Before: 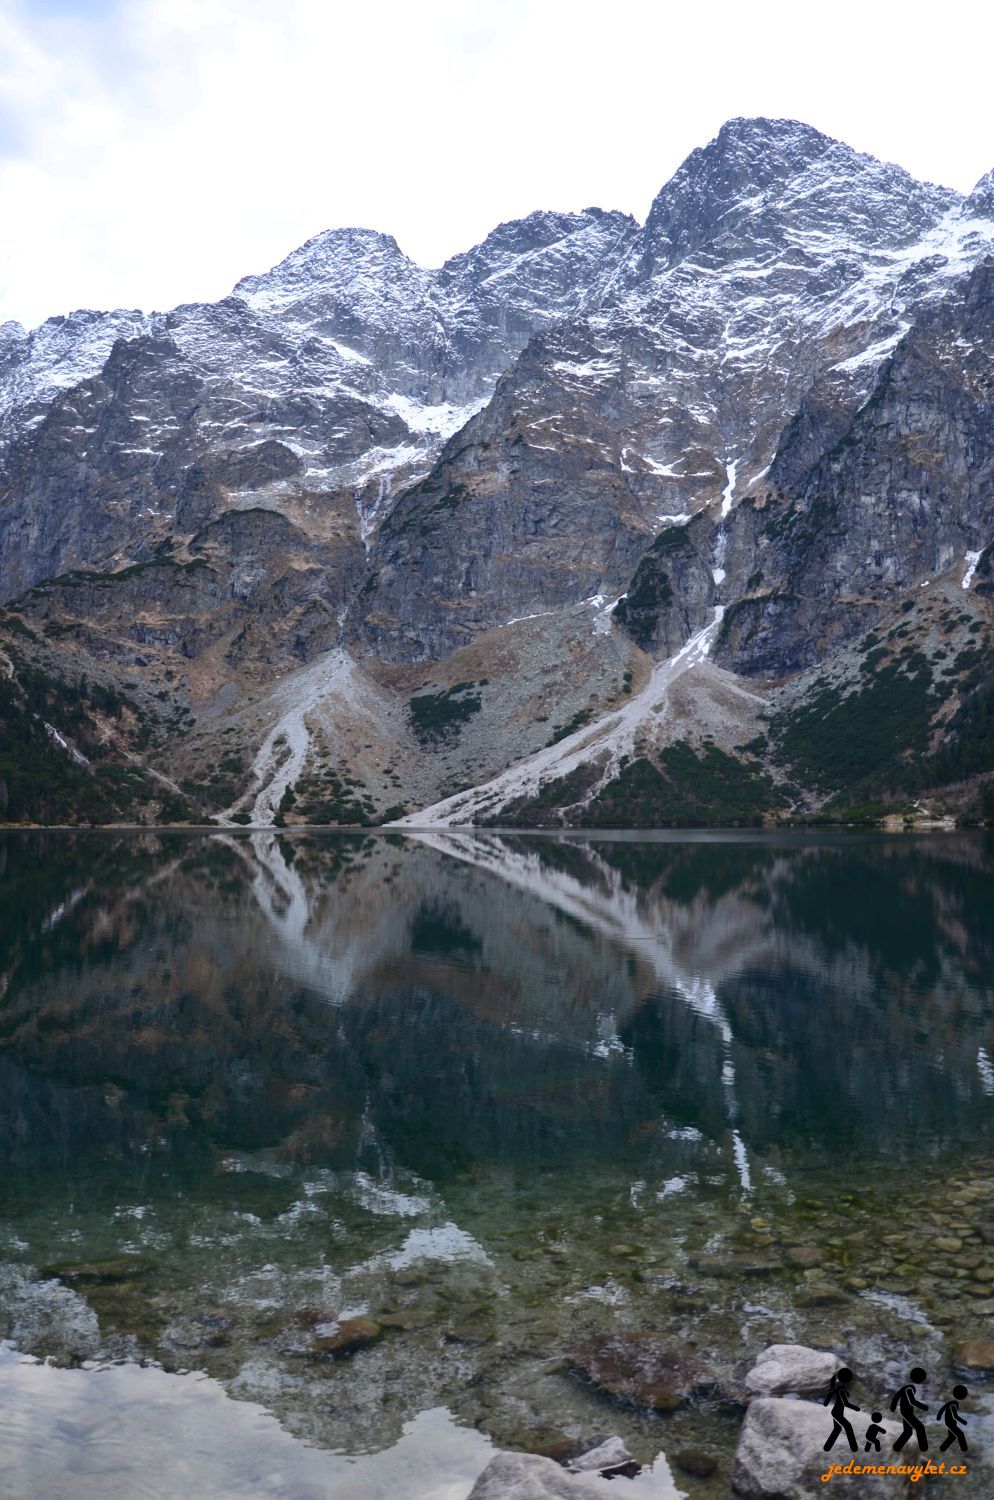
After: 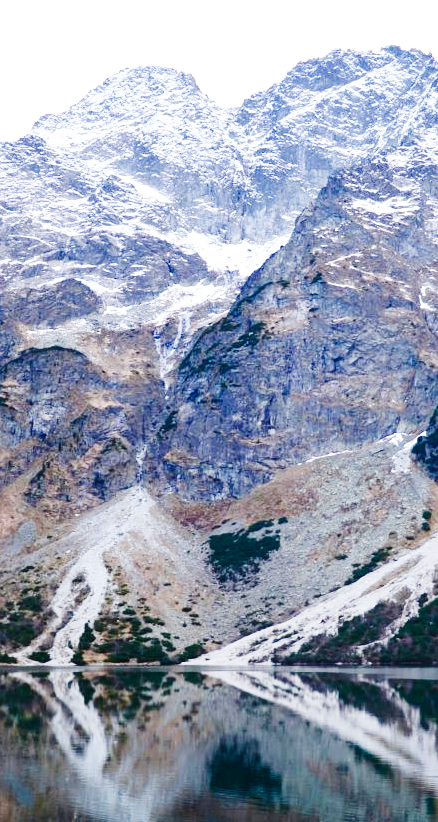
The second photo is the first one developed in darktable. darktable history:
crop: left 20.248%, top 10.86%, right 35.675%, bottom 34.321%
base curve: curves: ch0 [(0, 0) (0, 0) (0.002, 0.001) (0.008, 0.003) (0.019, 0.011) (0.037, 0.037) (0.064, 0.11) (0.102, 0.232) (0.152, 0.379) (0.216, 0.524) (0.296, 0.665) (0.394, 0.789) (0.512, 0.881) (0.651, 0.945) (0.813, 0.986) (1, 1)], preserve colors none
color balance rgb: perceptual saturation grading › global saturation 20%, perceptual saturation grading › highlights -50%, perceptual saturation grading › shadows 30%
